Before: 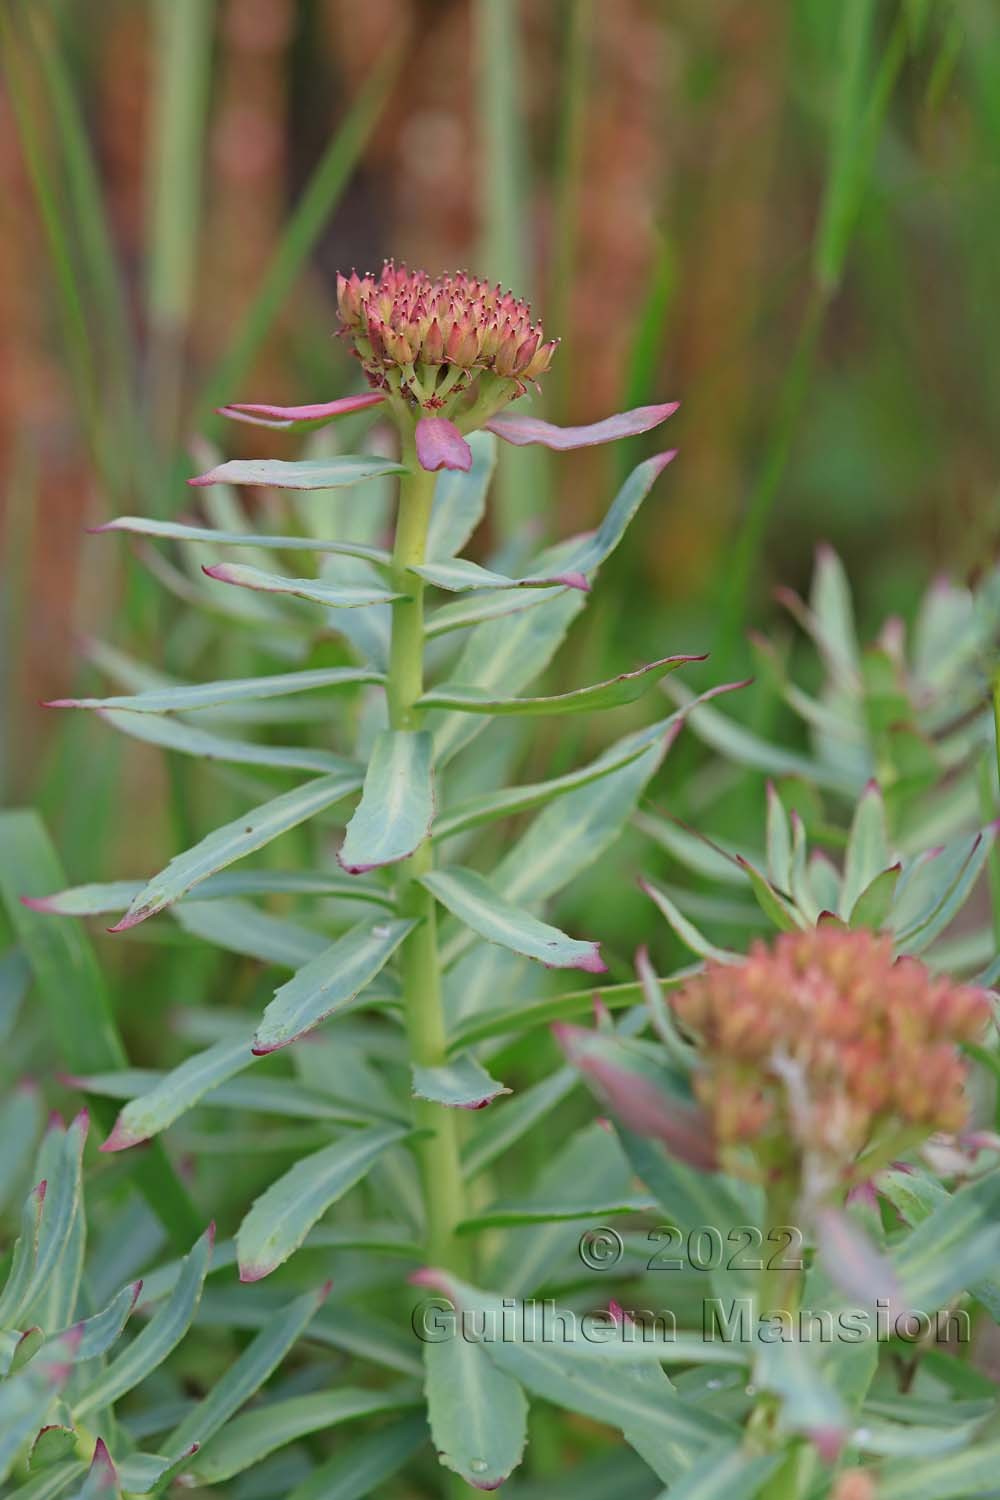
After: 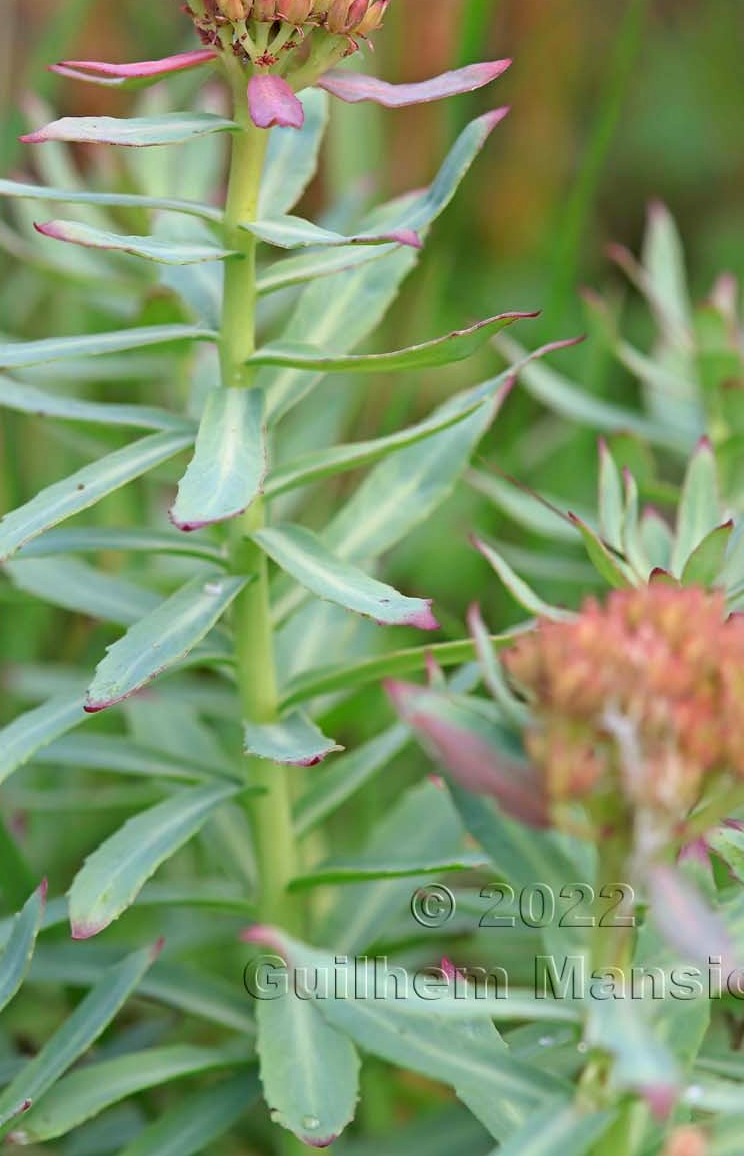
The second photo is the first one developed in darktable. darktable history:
crop: left 16.84%, top 22.918%, right 8.755%
exposure: black level correction 0.003, exposure 0.388 EV, compensate highlight preservation false
